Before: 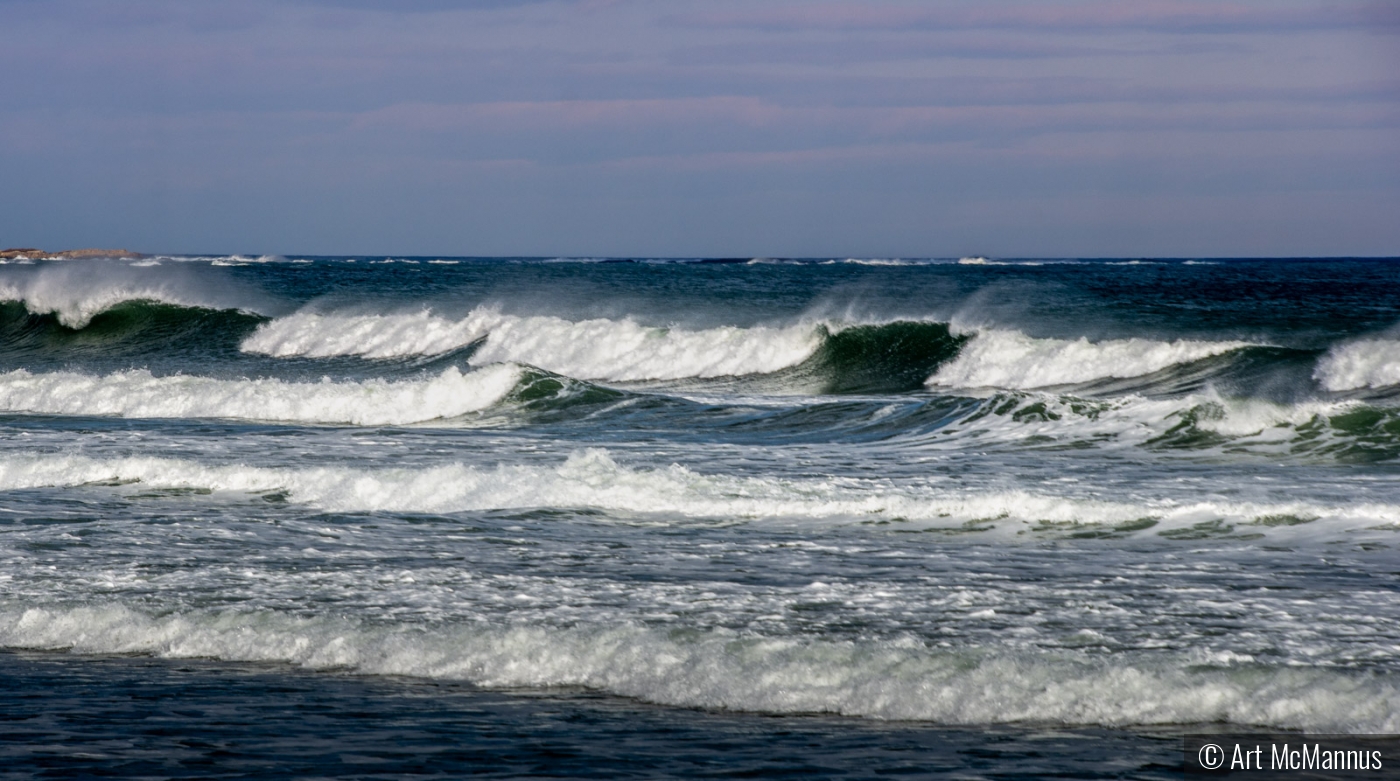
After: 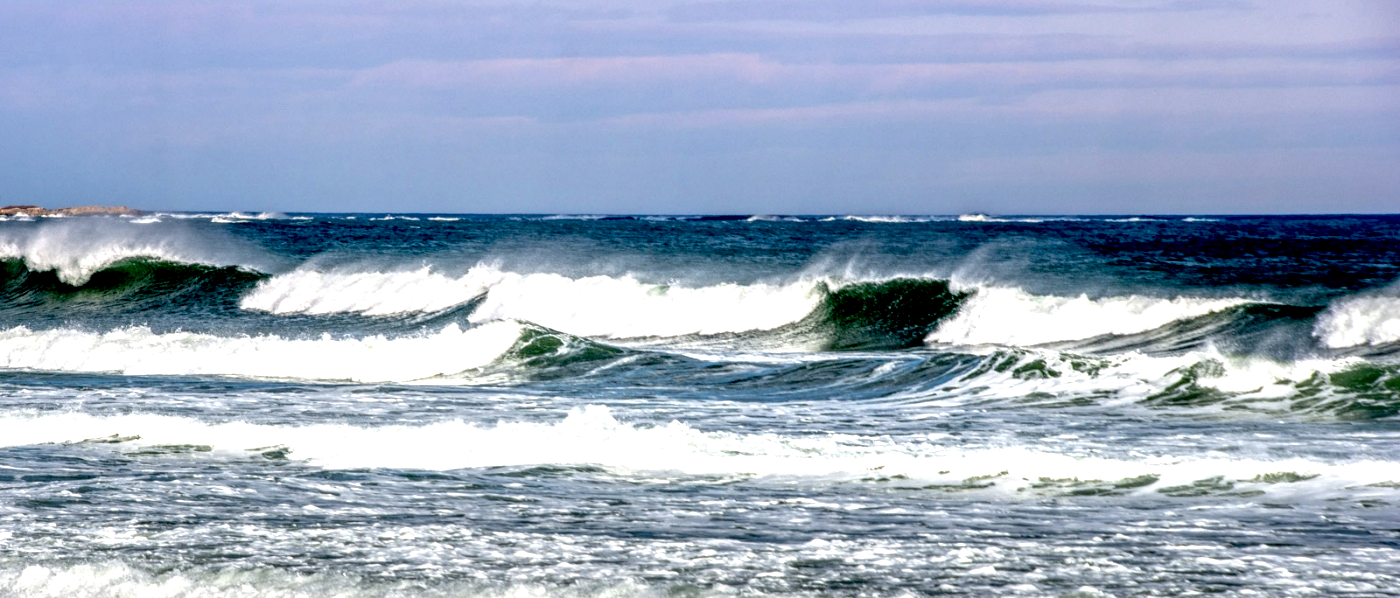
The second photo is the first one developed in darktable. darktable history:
vignetting: fall-off start 115.83%, fall-off radius 59.59%, center (0.04, -0.089)
exposure: black level correction 0.011, exposure 1.08 EV, compensate highlight preservation false
local contrast: on, module defaults
crop: top 5.582%, bottom 17.795%
